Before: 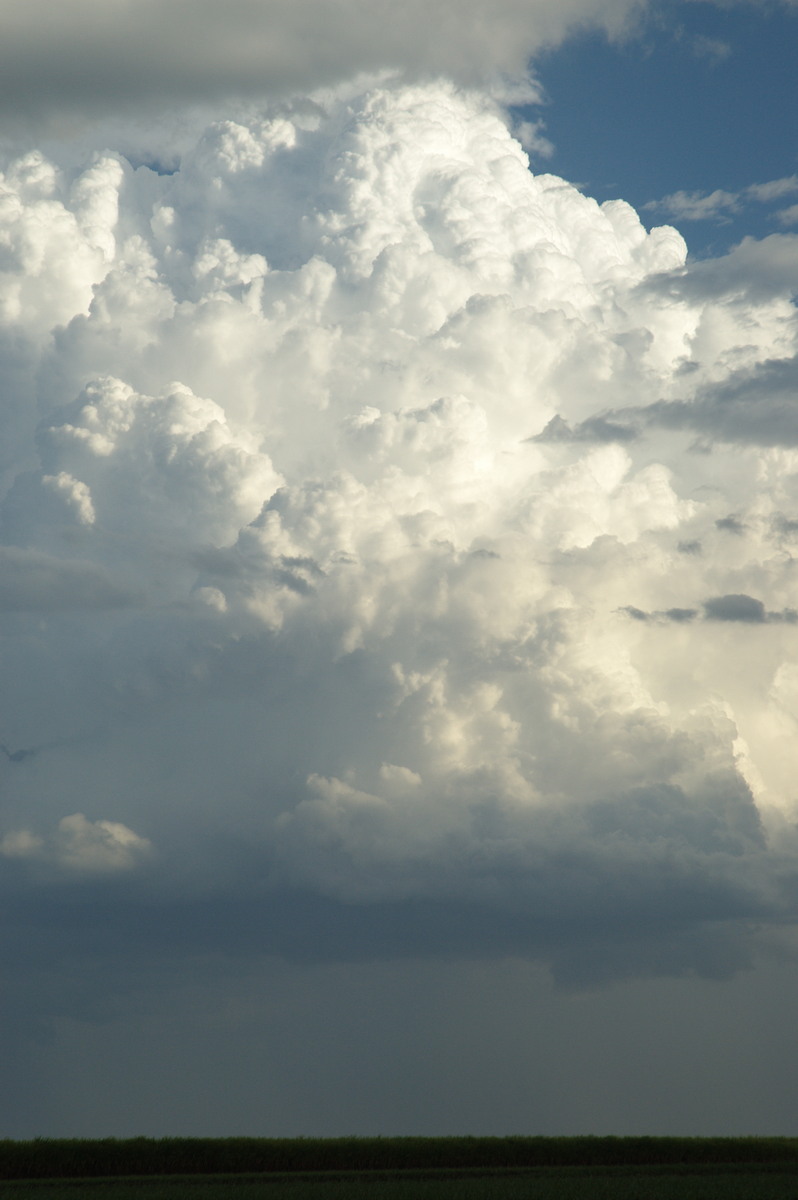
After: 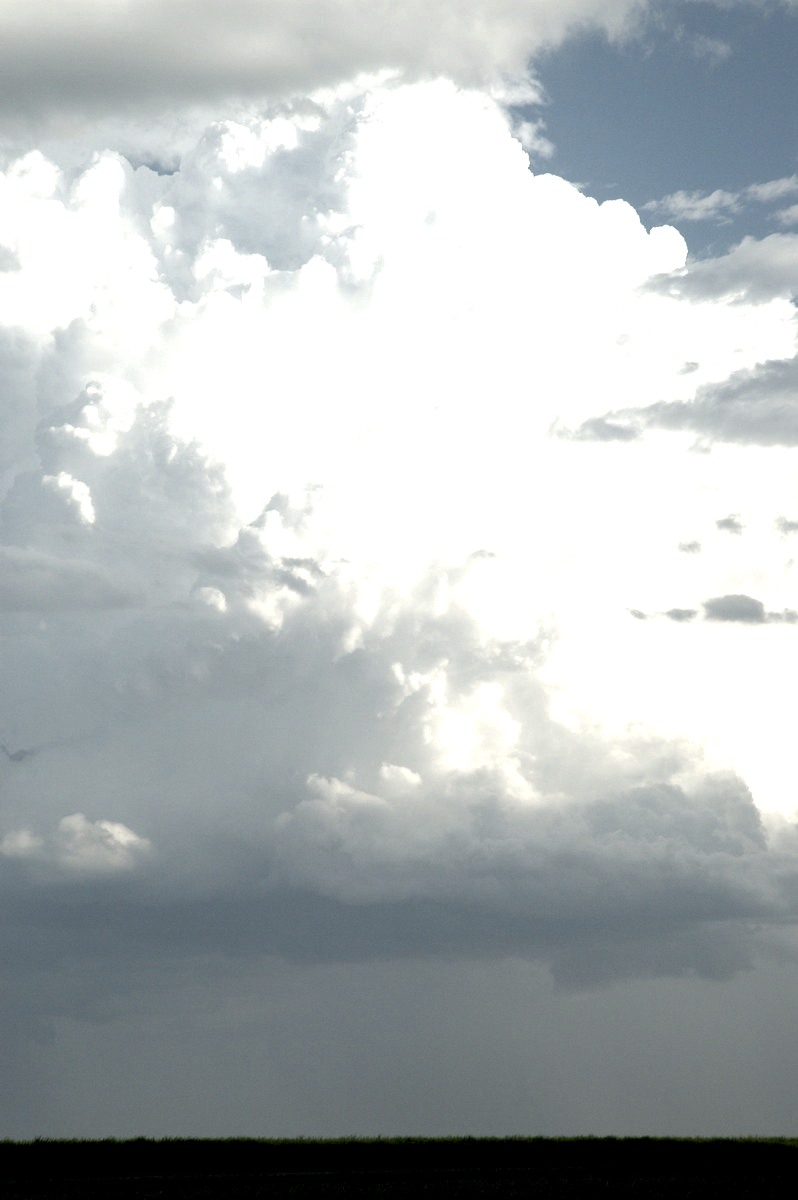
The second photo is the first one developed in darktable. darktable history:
color zones: curves: ch0 [(0, 0.6) (0.129, 0.585) (0.193, 0.596) (0.429, 0.5) (0.571, 0.5) (0.714, 0.5) (0.857, 0.5) (1, 0.6)]; ch1 [(0, 0.453) (0.112, 0.245) (0.213, 0.252) (0.429, 0.233) (0.571, 0.231) (0.683, 0.242) (0.857, 0.296) (1, 0.453)]
exposure: black level correction 0.011, exposure 1.084 EV, compensate highlight preservation false
